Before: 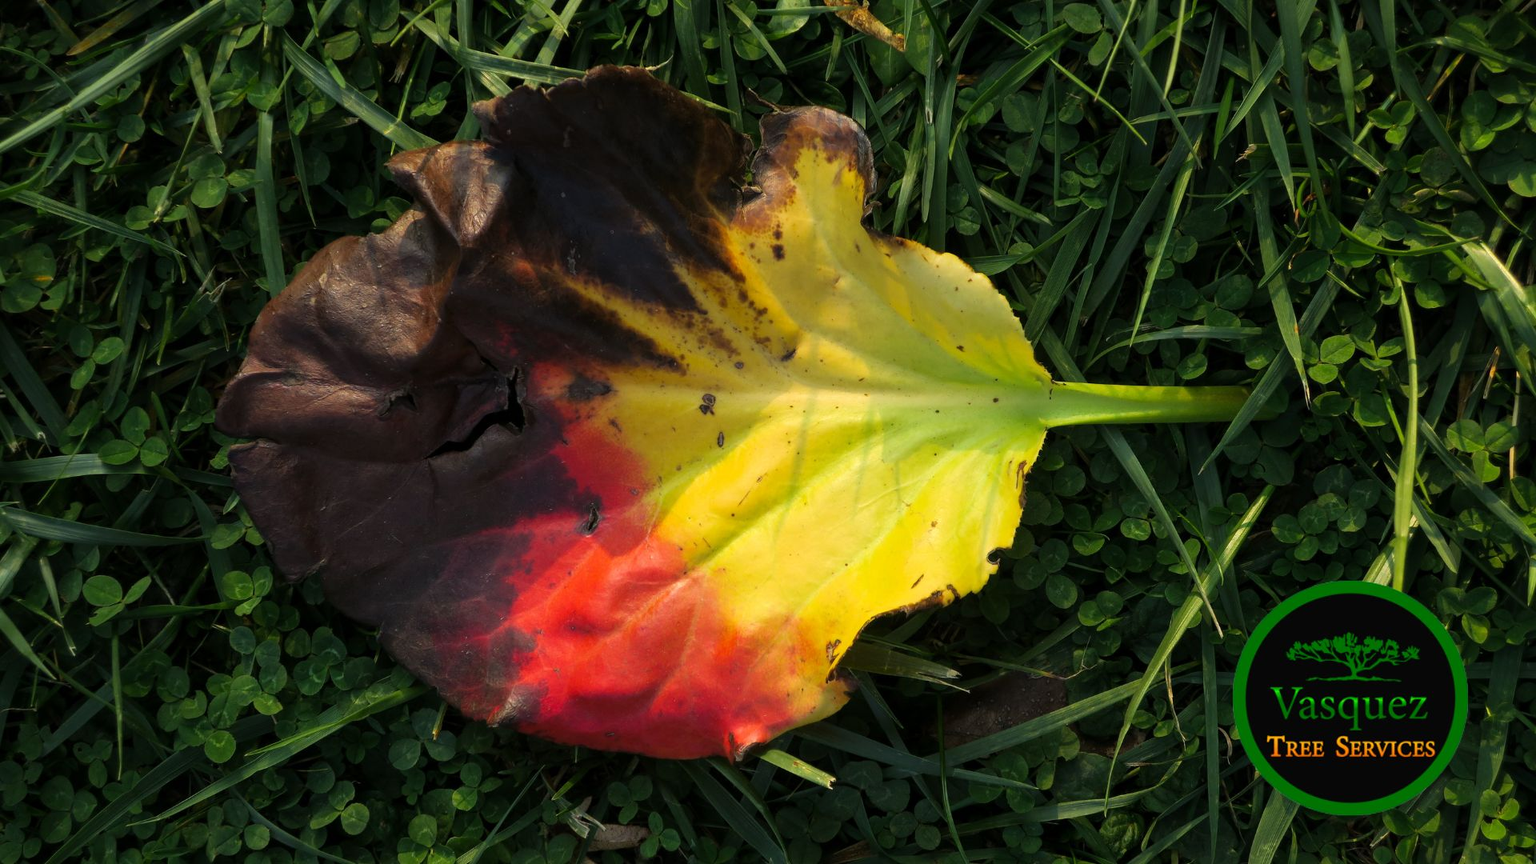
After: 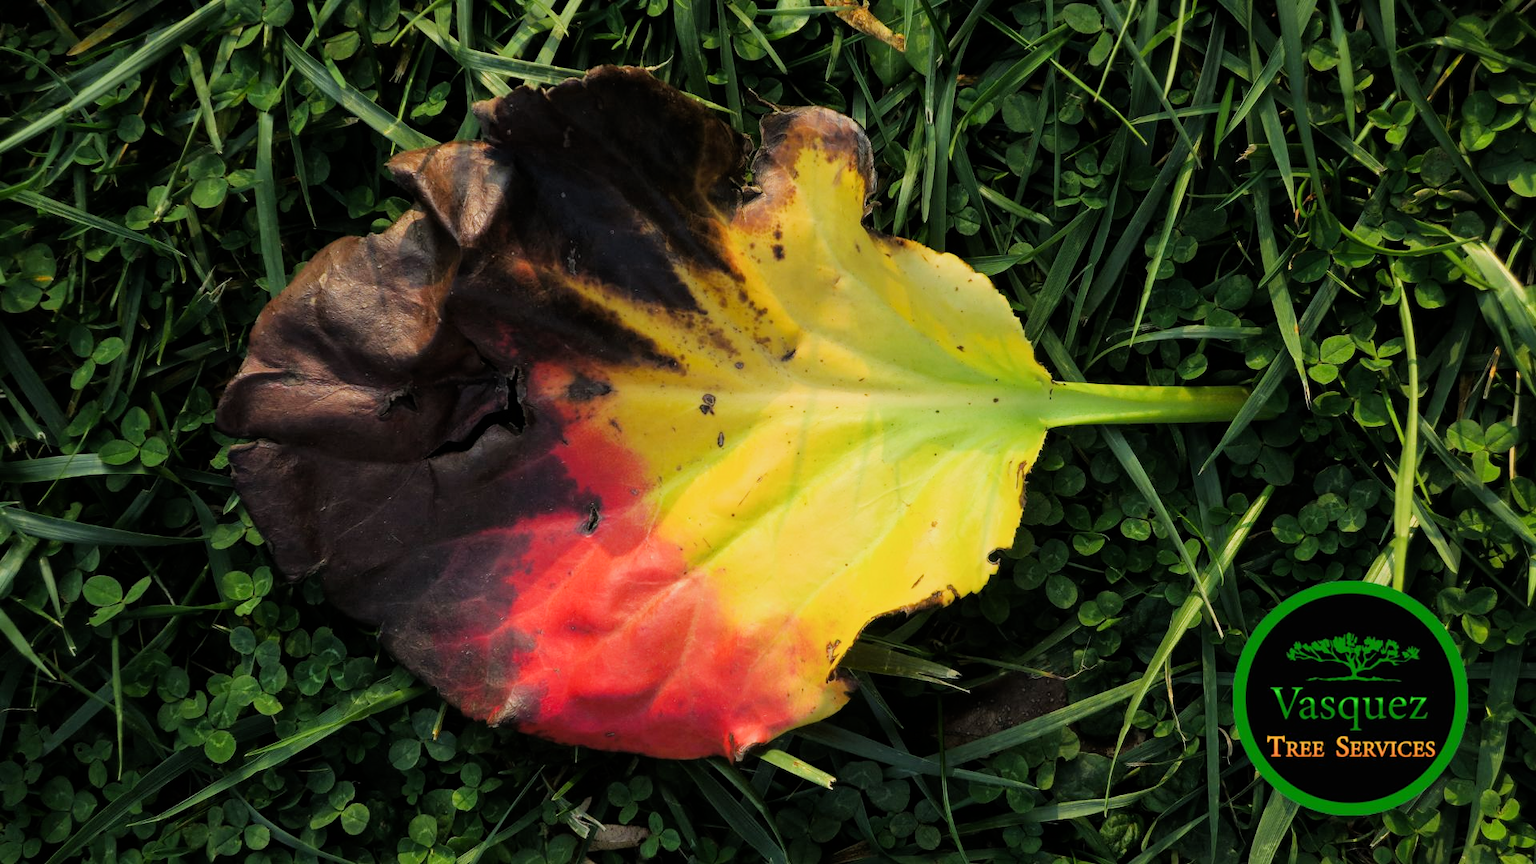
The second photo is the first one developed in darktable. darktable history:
filmic rgb: black relative exposure -7.65 EV, white relative exposure 4.56 EV, hardness 3.61
exposure: black level correction 0, exposure 0.681 EV, compensate highlight preservation false
